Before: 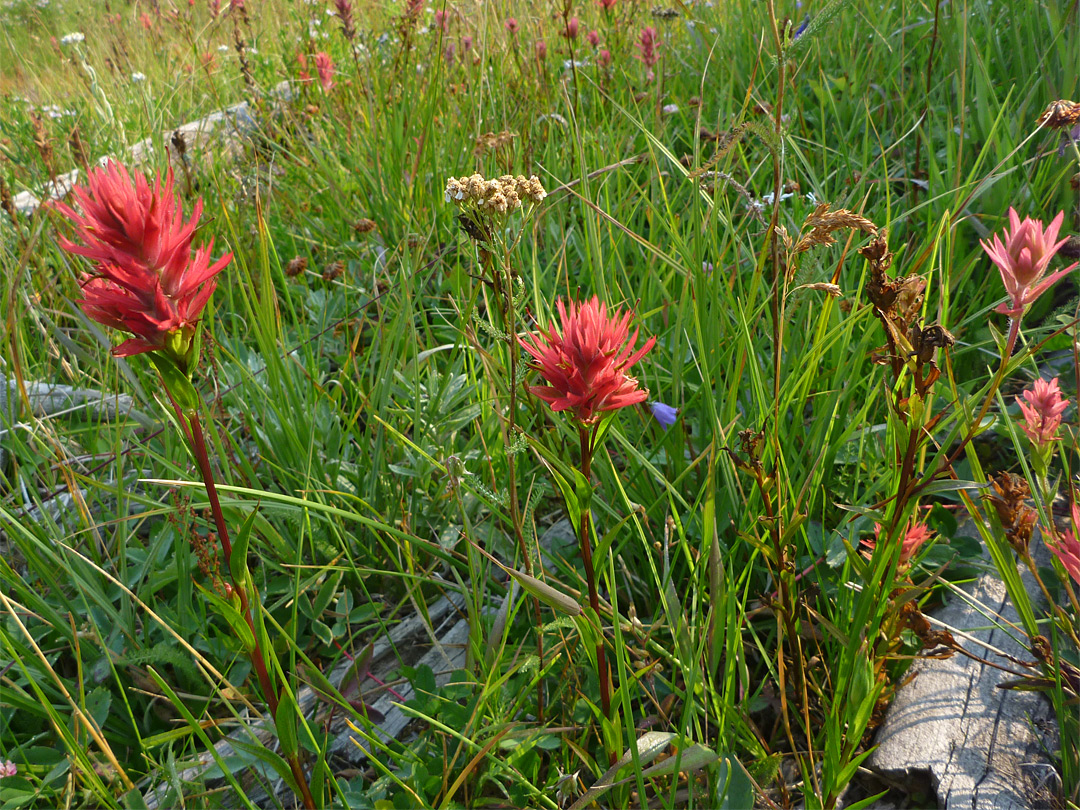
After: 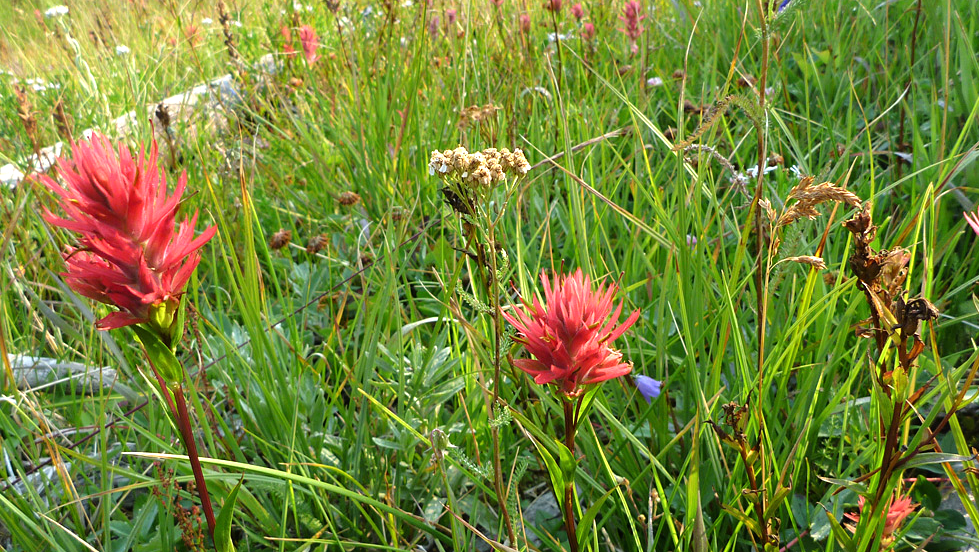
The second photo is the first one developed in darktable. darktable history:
tone equalizer: -8 EV -0.716 EV, -7 EV -0.714 EV, -6 EV -0.615 EV, -5 EV -0.375 EV, -3 EV 0.393 EV, -2 EV 0.6 EV, -1 EV 0.675 EV, +0 EV 0.727 EV
crop: left 1.557%, top 3.356%, right 7.759%, bottom 28.46%
color calibration: illuminant same as pipeline (D50), adaptation XYZ, x 0.347, y 0.358, temperature 5009.87 K
